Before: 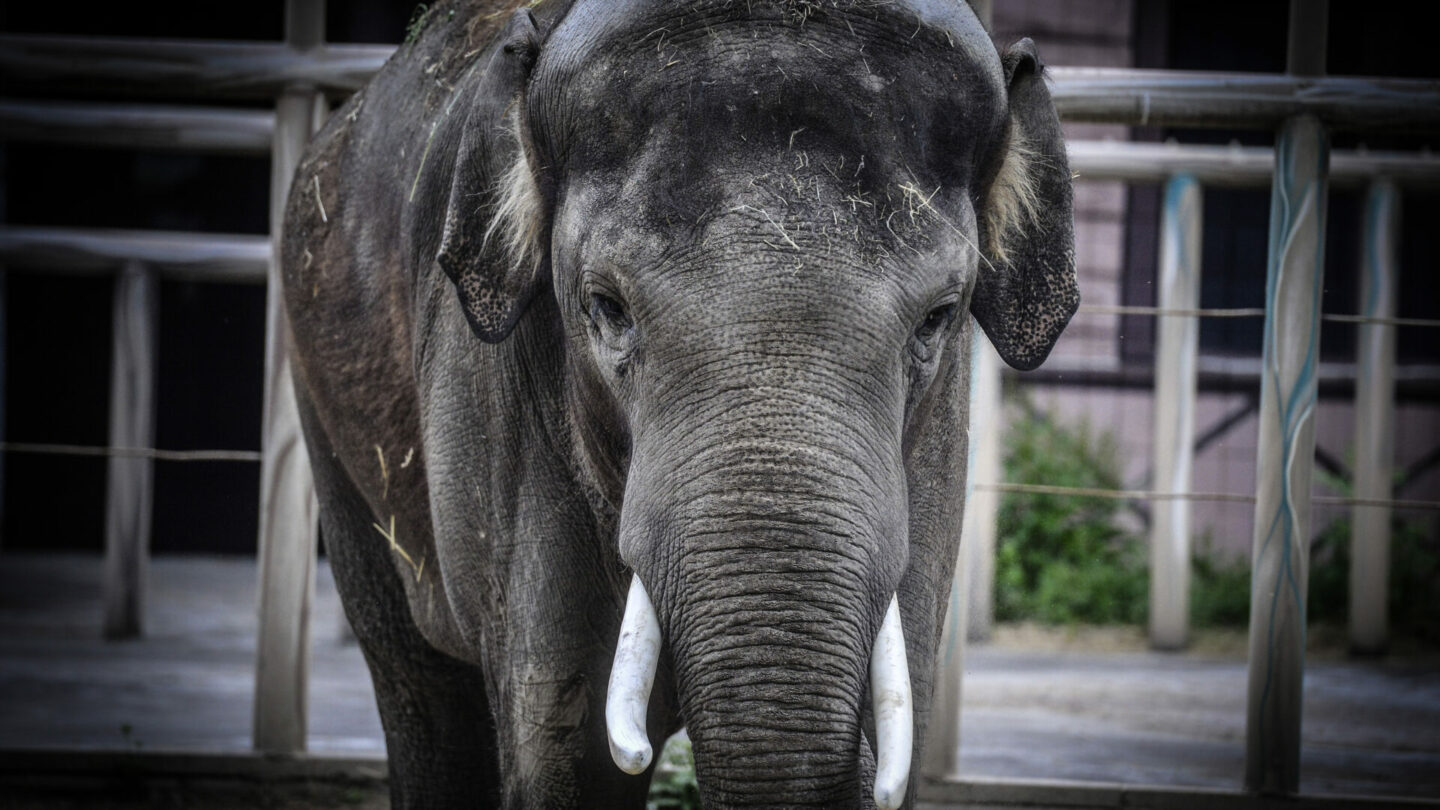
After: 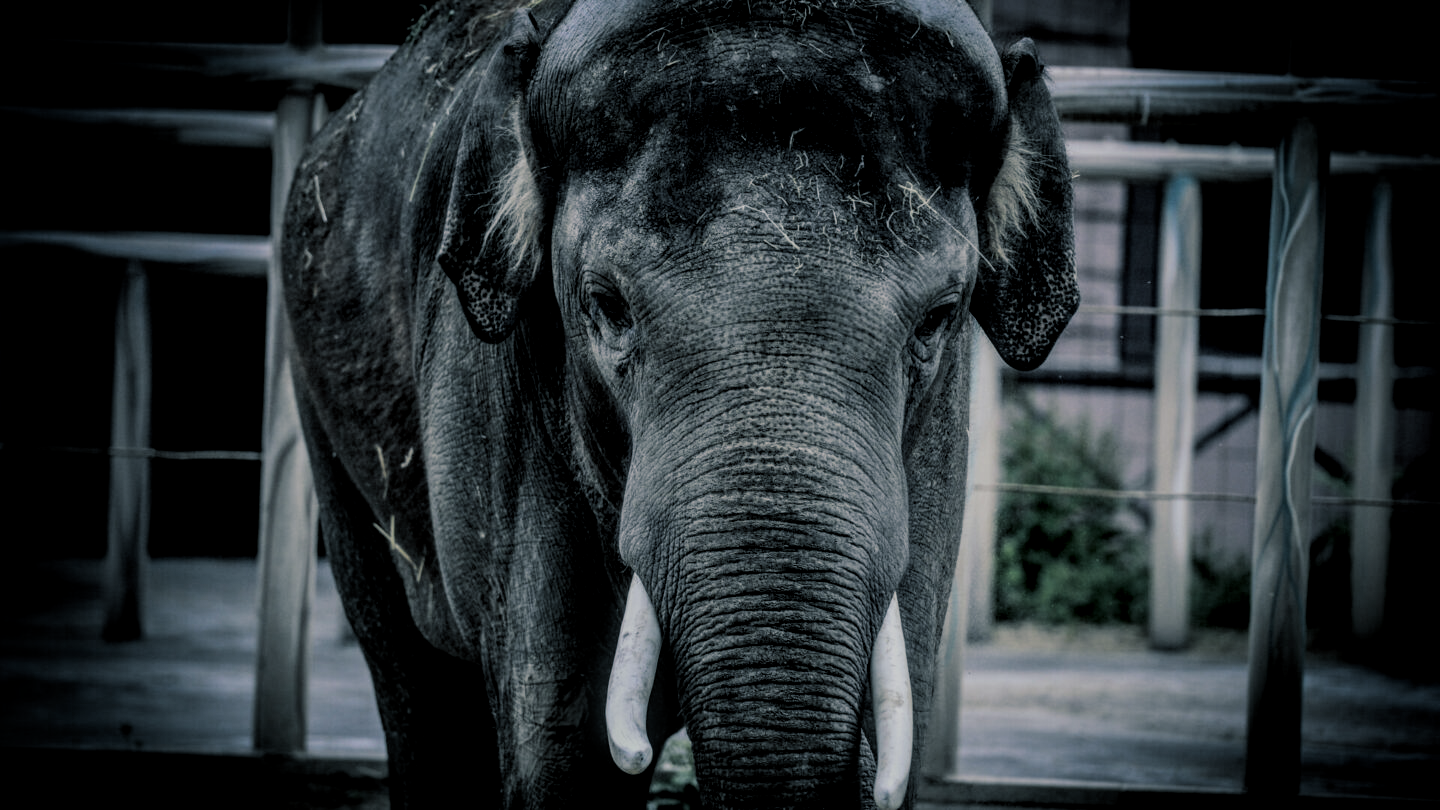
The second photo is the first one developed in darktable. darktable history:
split-toning: shadows › hue 205.2°, shadows › saturation 0.29, highlights › hue 50.4°, highlights › saturation 0.38, balance -49.9
filmic rgb: middle gray luminance 29%, black relative exposure -10.3 EV, white relative exposure 5.5 EV, threshold 6 EV, target black luminance 0%, hardness 3.95, latitude 2.04%, contrast 1.132, highlights saturation mix 5%, shadows ↔ highlights balance 15.11%, add noise in highlights 0, preserve chrominance no, color science v3 (2019), use custom middle-gray values true, iterations of high-quality reconstruction 0, contrast in highlights soft, enable highlight reconstruction true
local contrast: detail 130%
contrast equalizer: octaves 7, y [[0.6 ×6], [0.55 ×6], [0 ×6], [0 ×6], [0 ×6]], mix -0.1
